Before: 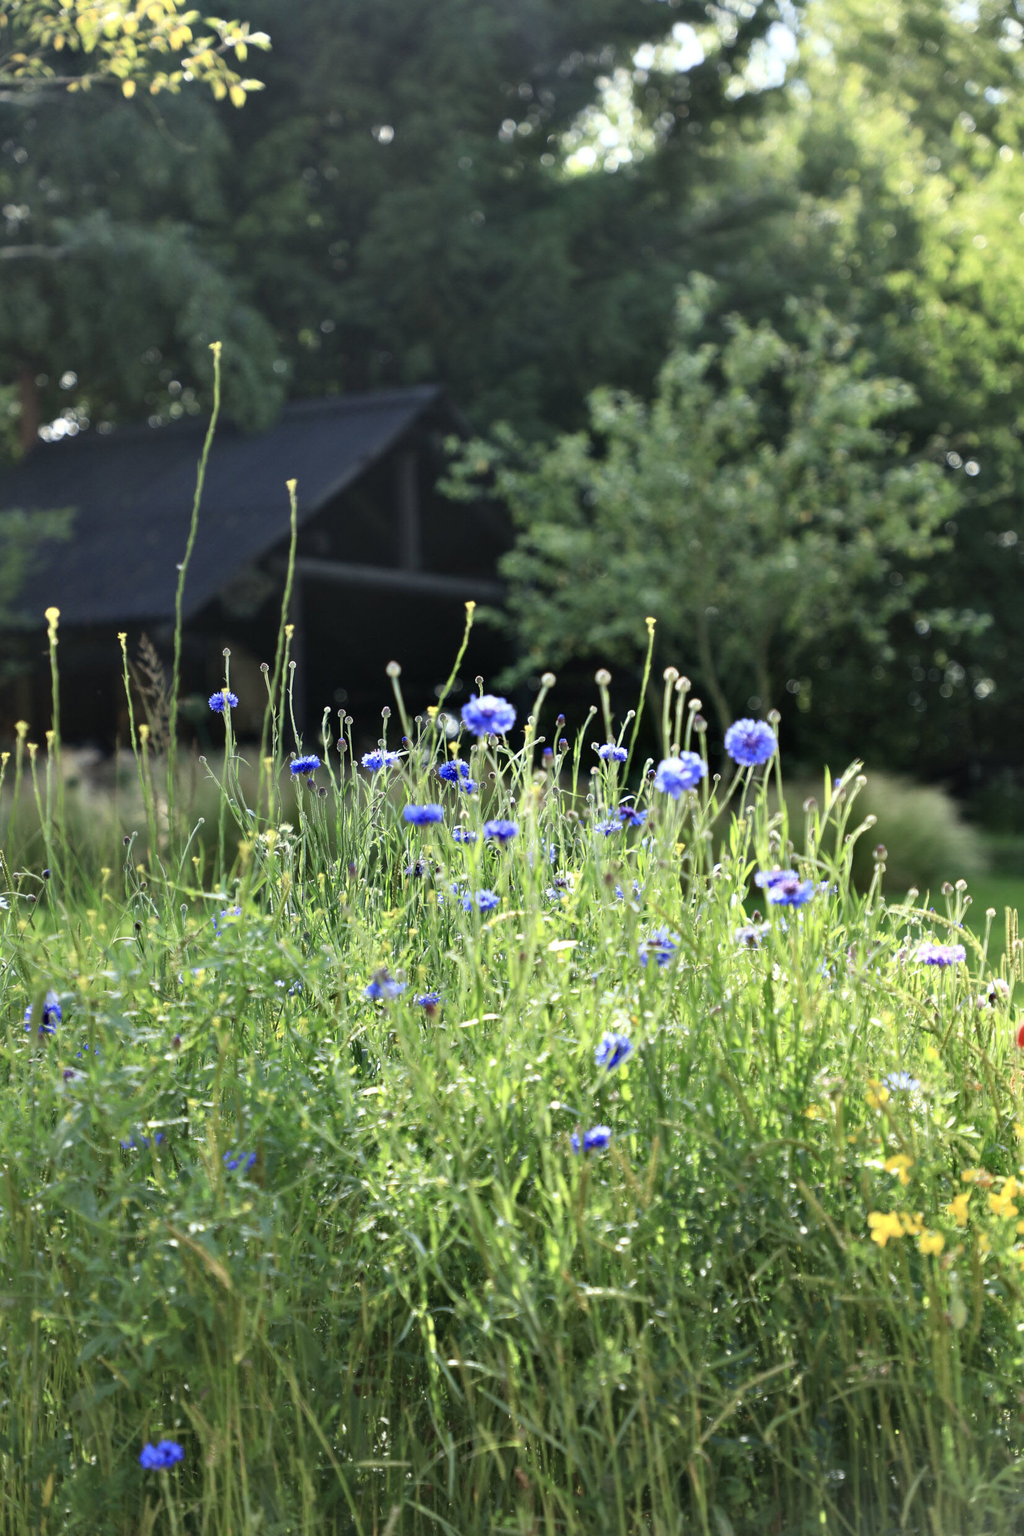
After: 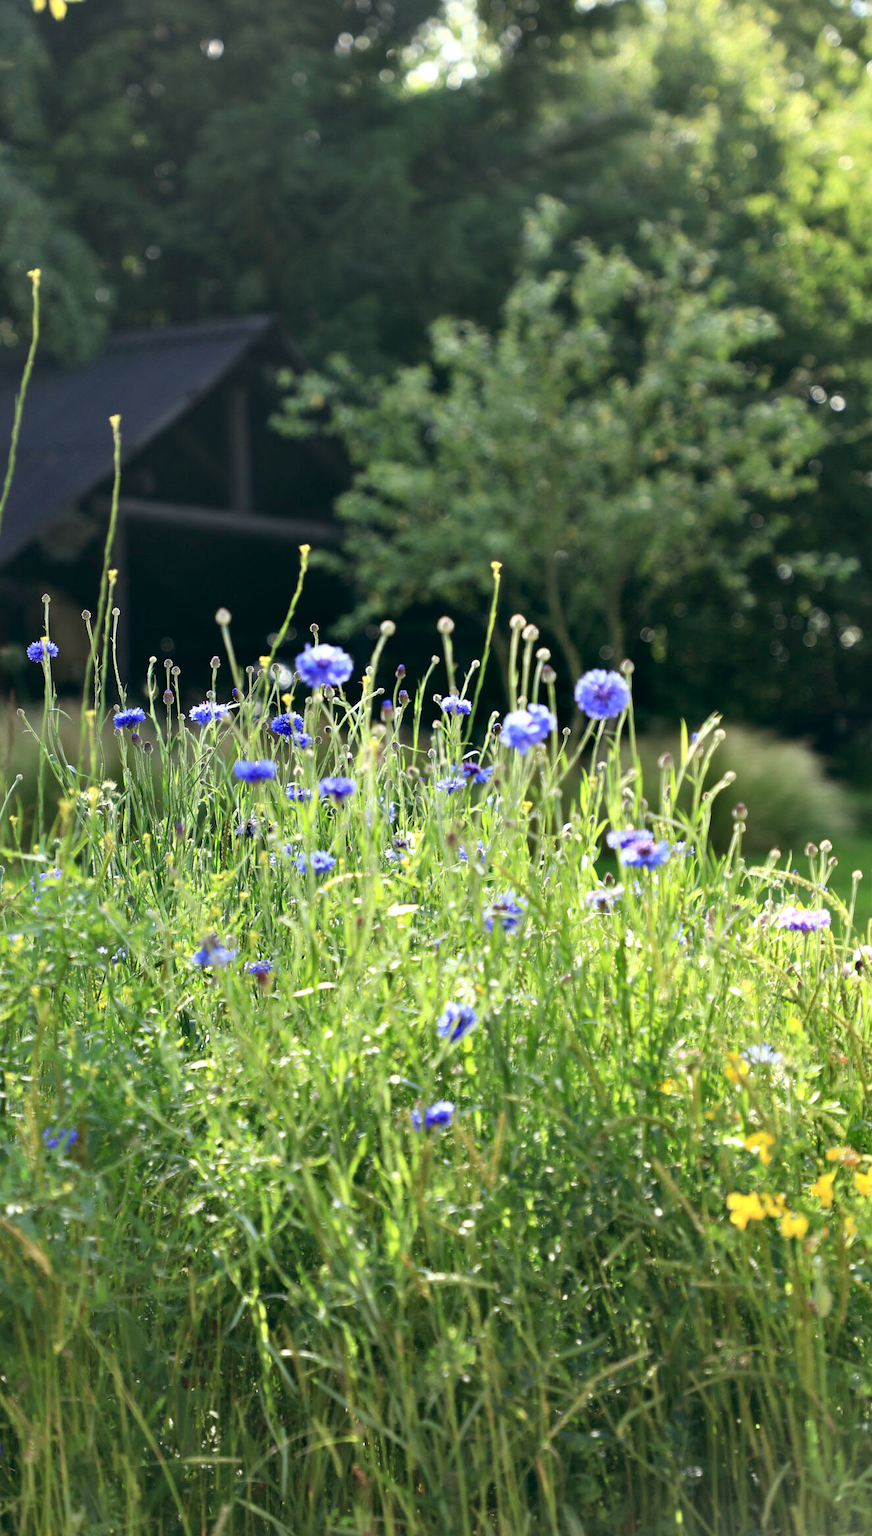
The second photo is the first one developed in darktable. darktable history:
shadows and highlights: shadows -10, white point adjustment 1.5, highlights 10
color balance: lift [1, 0.998, 1.001, 1.002], gamma [1, 1.02, 1, 0.98], gain [1, 1.02, 1.003, 0.98]
crop and rotate: left 17.959%, top 5.771%, right 1.742%
